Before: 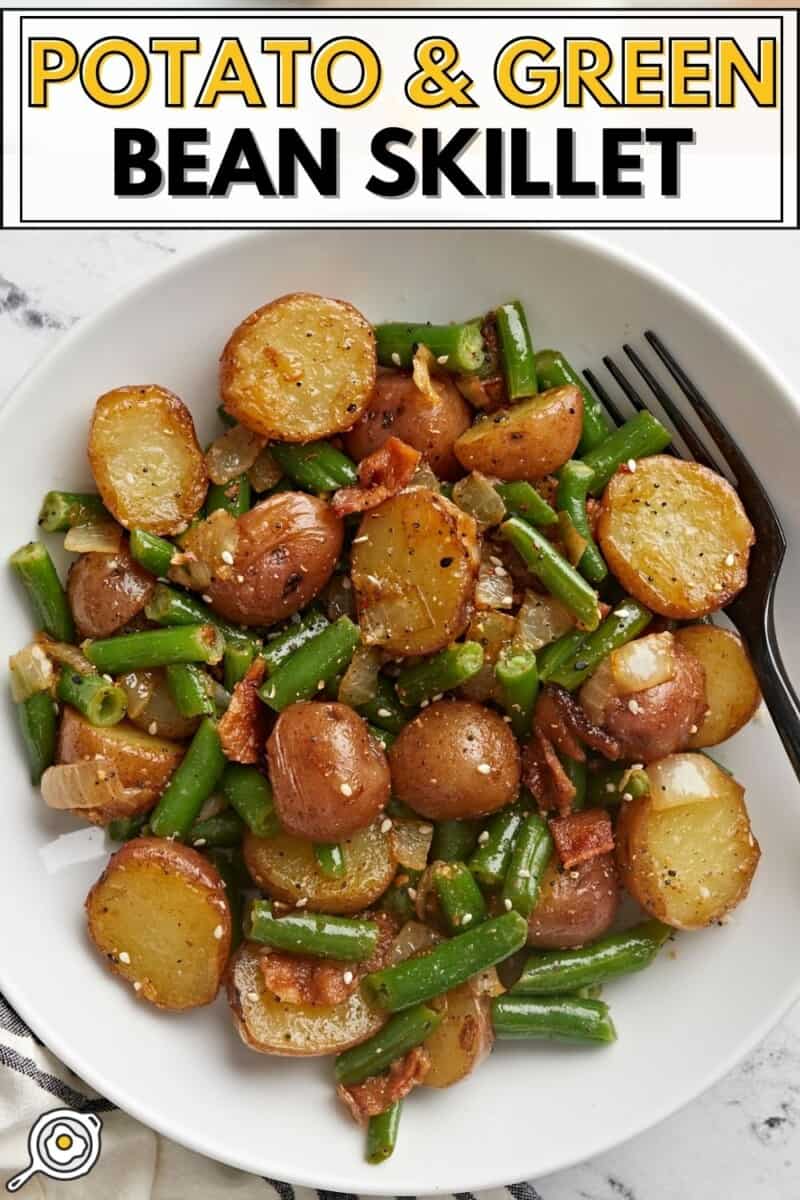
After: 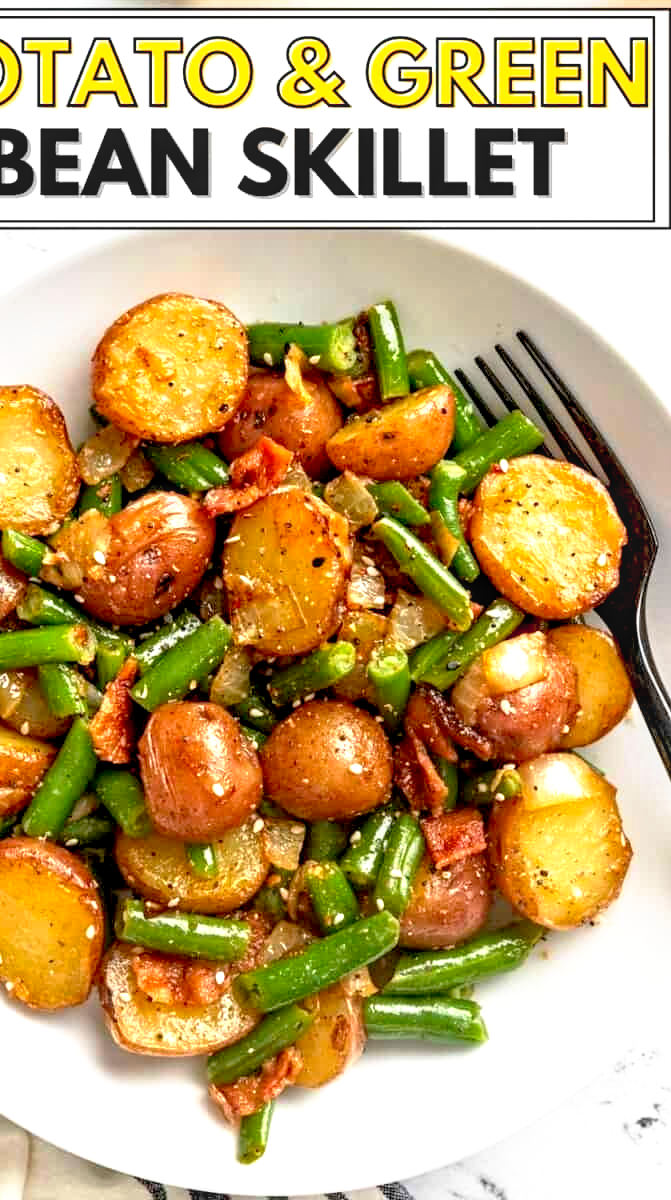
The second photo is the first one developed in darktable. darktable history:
contrast brightness saturation: contrast 0.073, brightness 0.077, saturation 0.178
exposure: exposure 0.716 EV, compensate highlight preservation false
local contrast: on, module defaults
base curve: curves: ch0 [(0.017, 0) (0.425, 0.441) (0.844, 0.933) (1, 1)], preserve colors none
crop: left 16.044%
